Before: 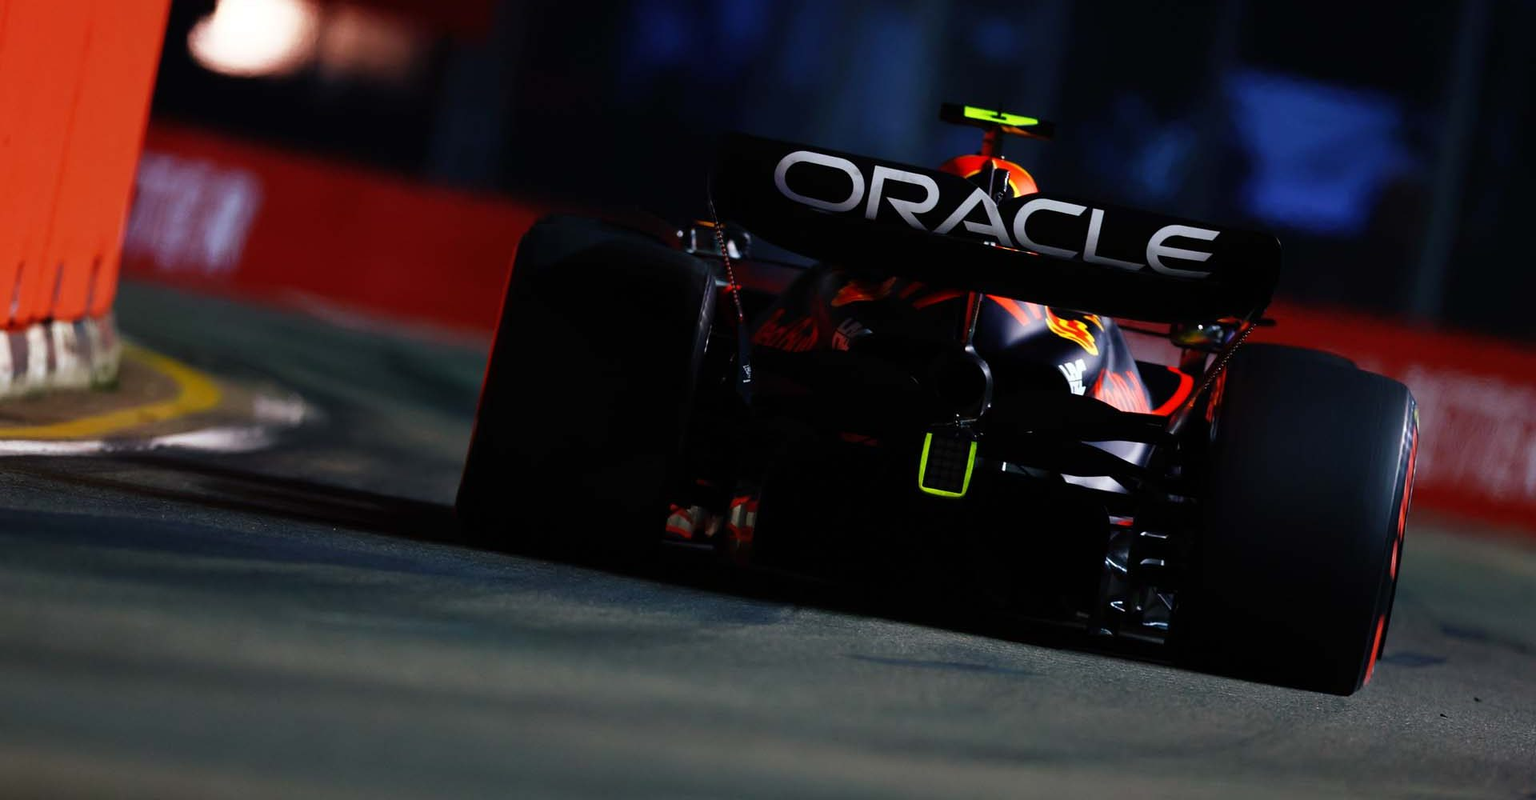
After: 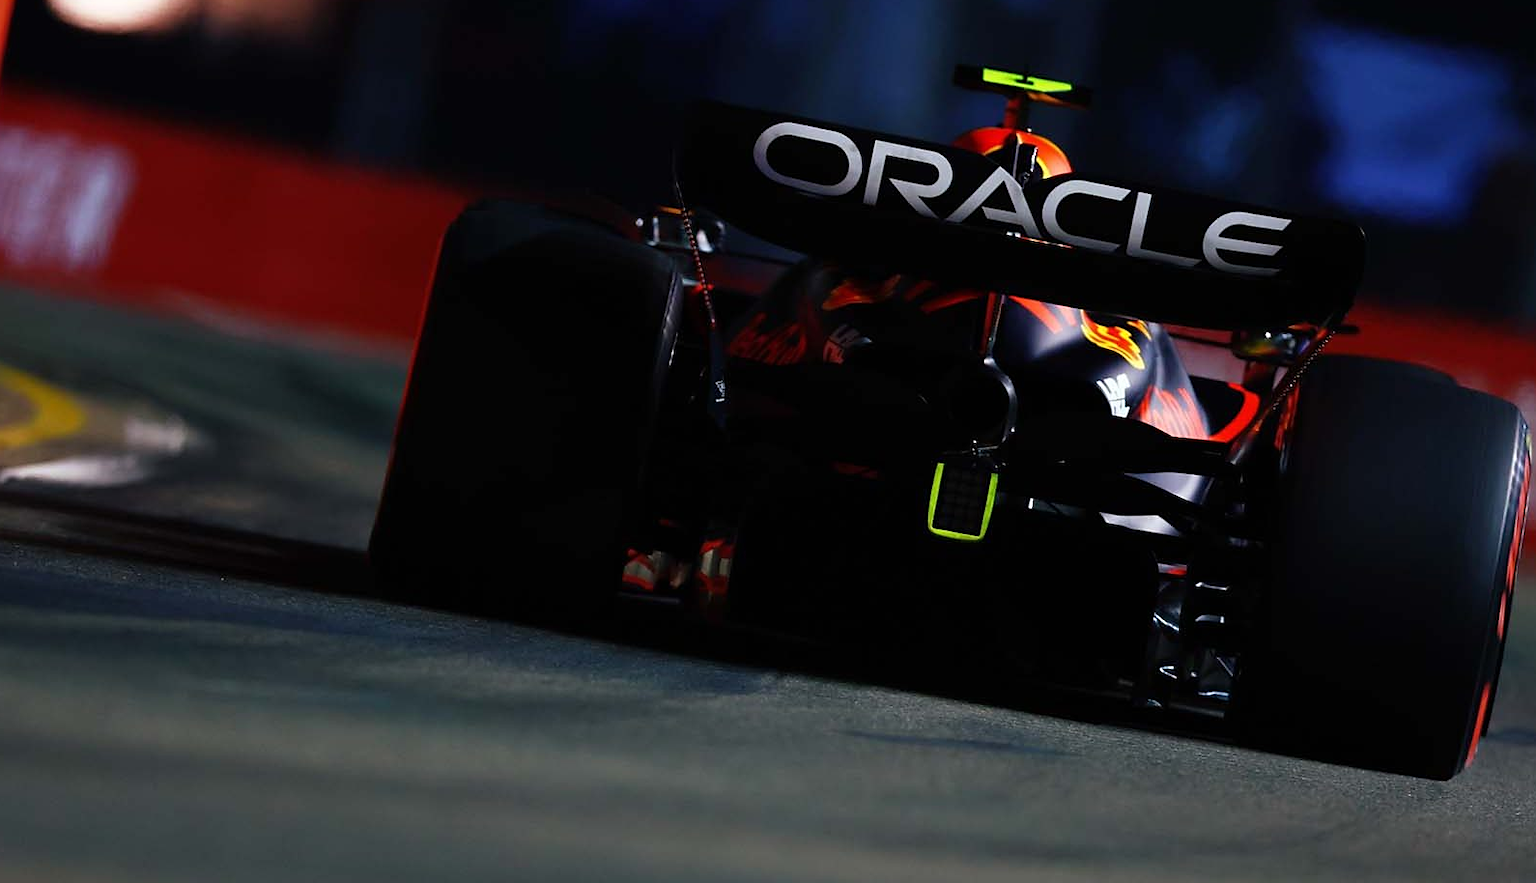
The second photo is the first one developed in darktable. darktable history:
crop: left 9.807%, top 6.259%, right 7.334%, bottom 2.177%
exposure: compensate highlight preservation false
sharpen: radius 1.559, amount 0.373, threshold 1.271
white balance: emerald 1
